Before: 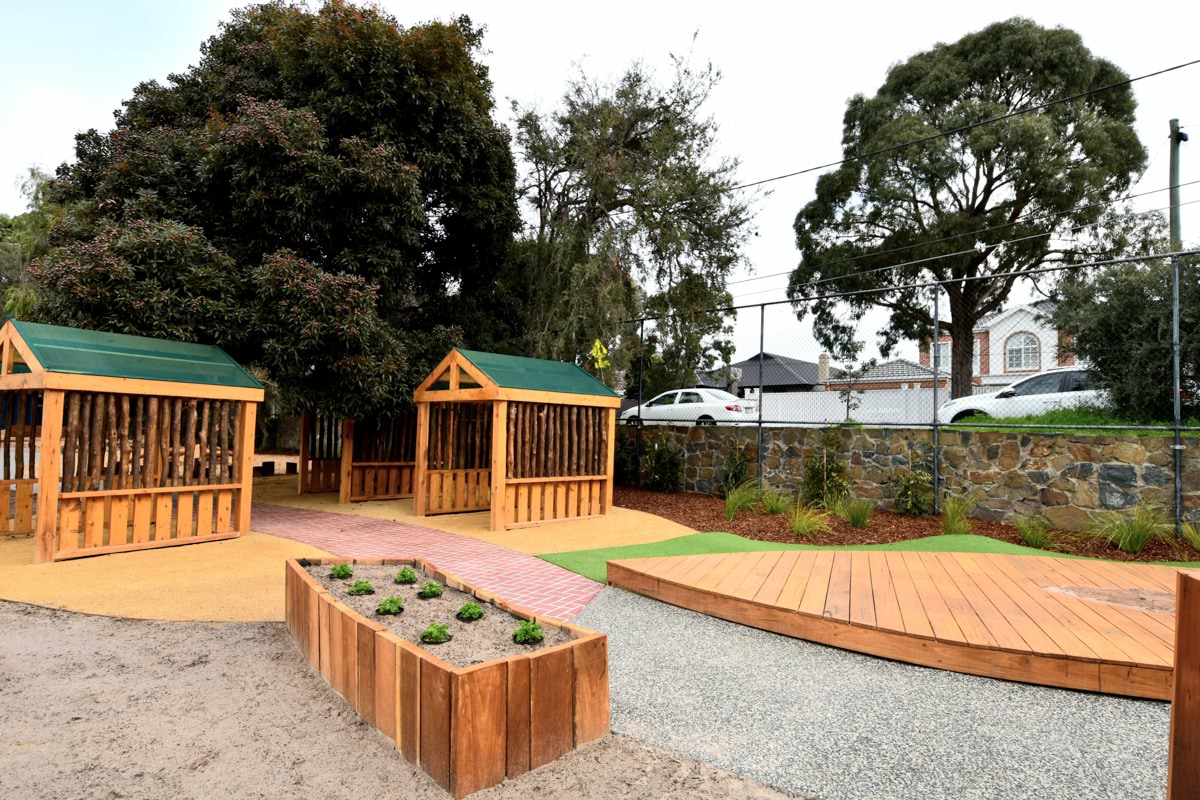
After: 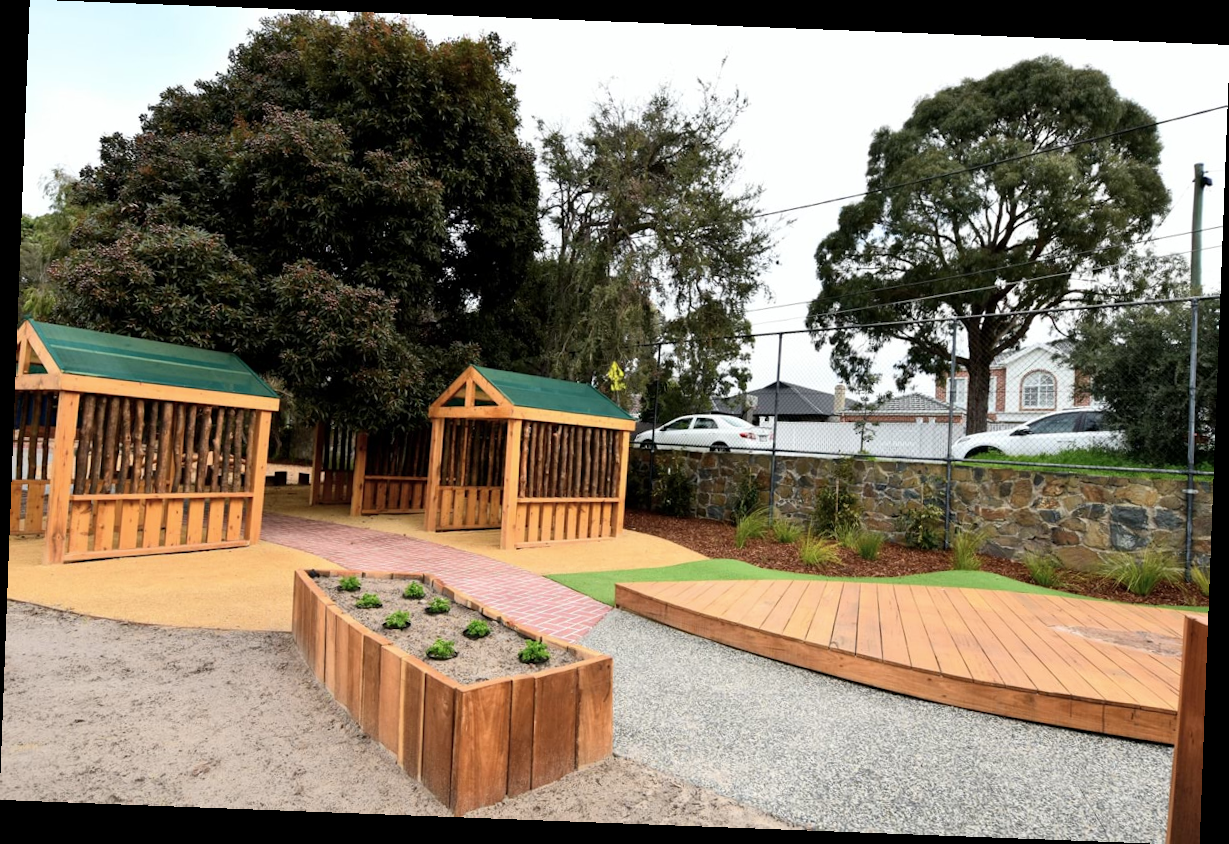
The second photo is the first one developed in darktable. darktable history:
rotate and perspective: rotation 2.17°, automatic cropping off
color zones: curves: ch1 [(0, 0.469) (0.001, 0.469) (0.12, 0.446) (0.248, 0.469) (0.5, 0.5) (0.748, 0.5) (0.999, 0.469) (1, 0.469)]
